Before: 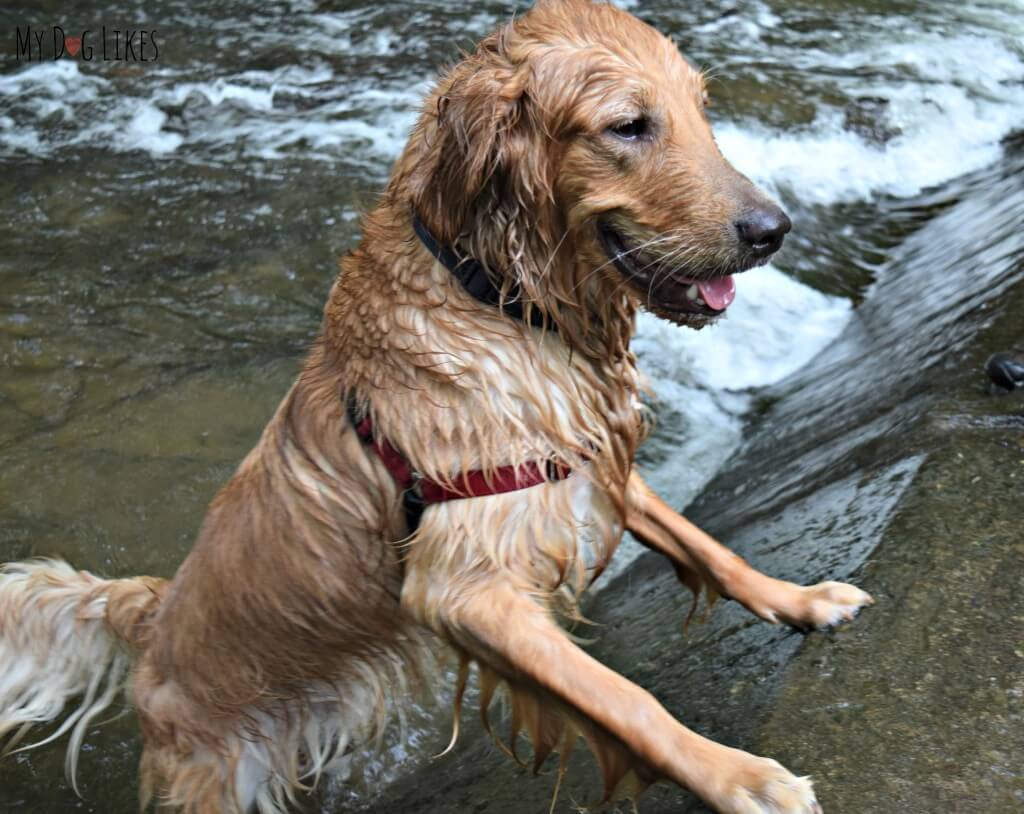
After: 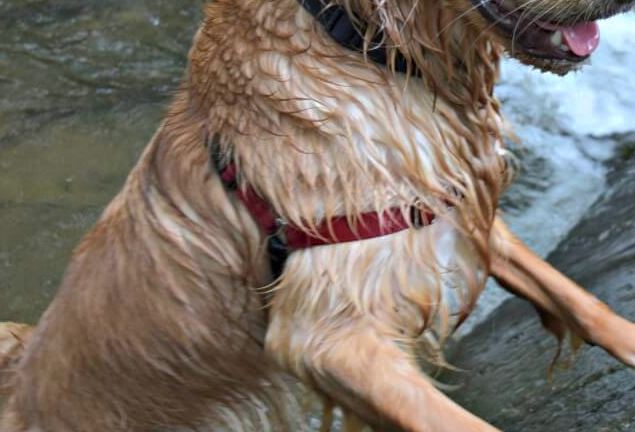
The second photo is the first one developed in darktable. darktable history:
crop: left 13.312%, top 31.28%, right 24.627%, bottom 15.582%
shadows and highlights: on, module defaults
white balance: red 0.983, blue 1.036
